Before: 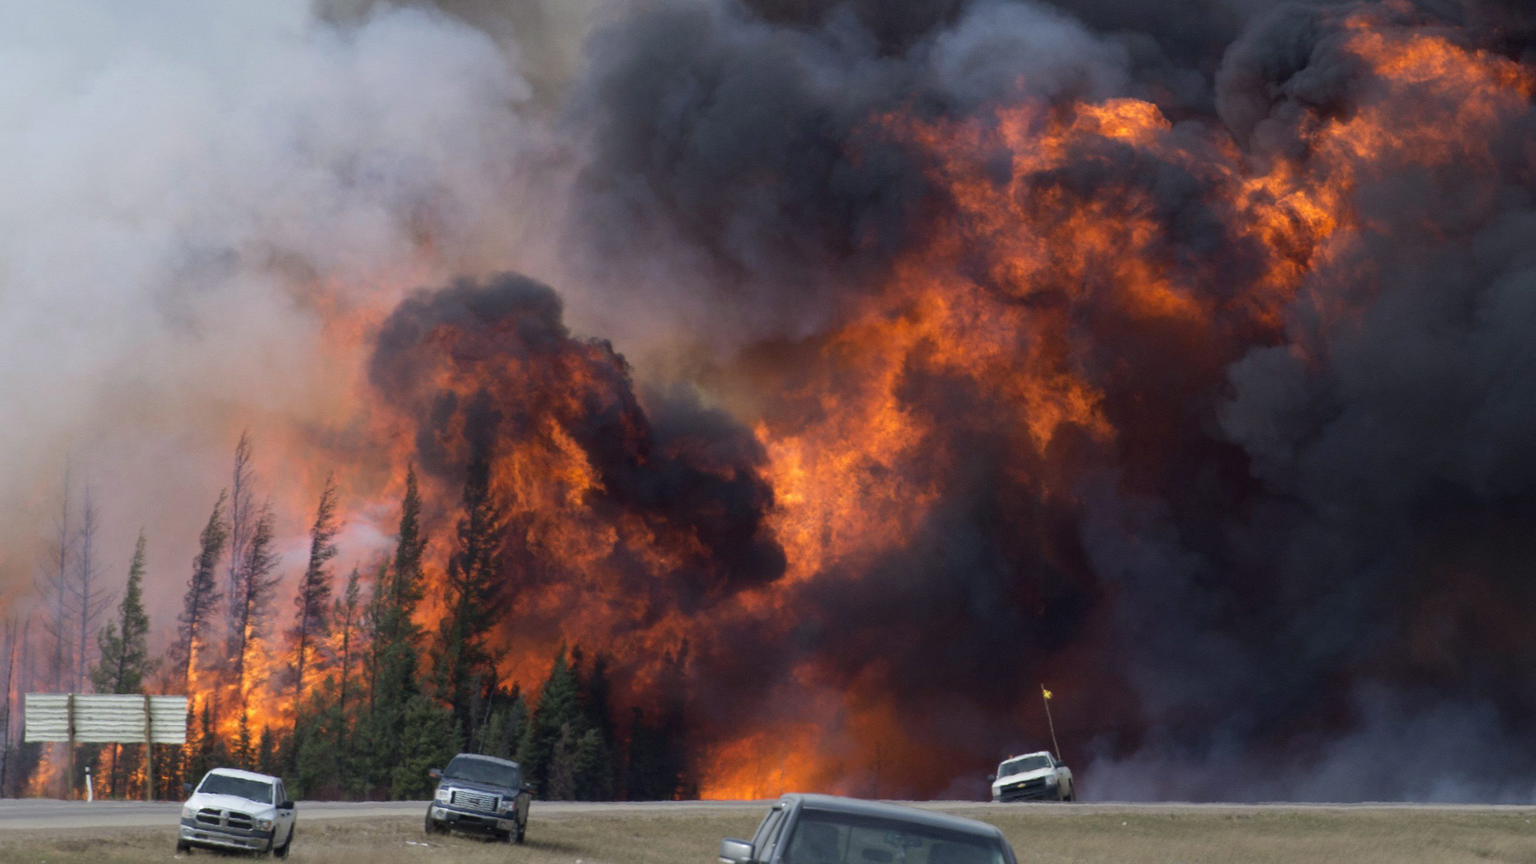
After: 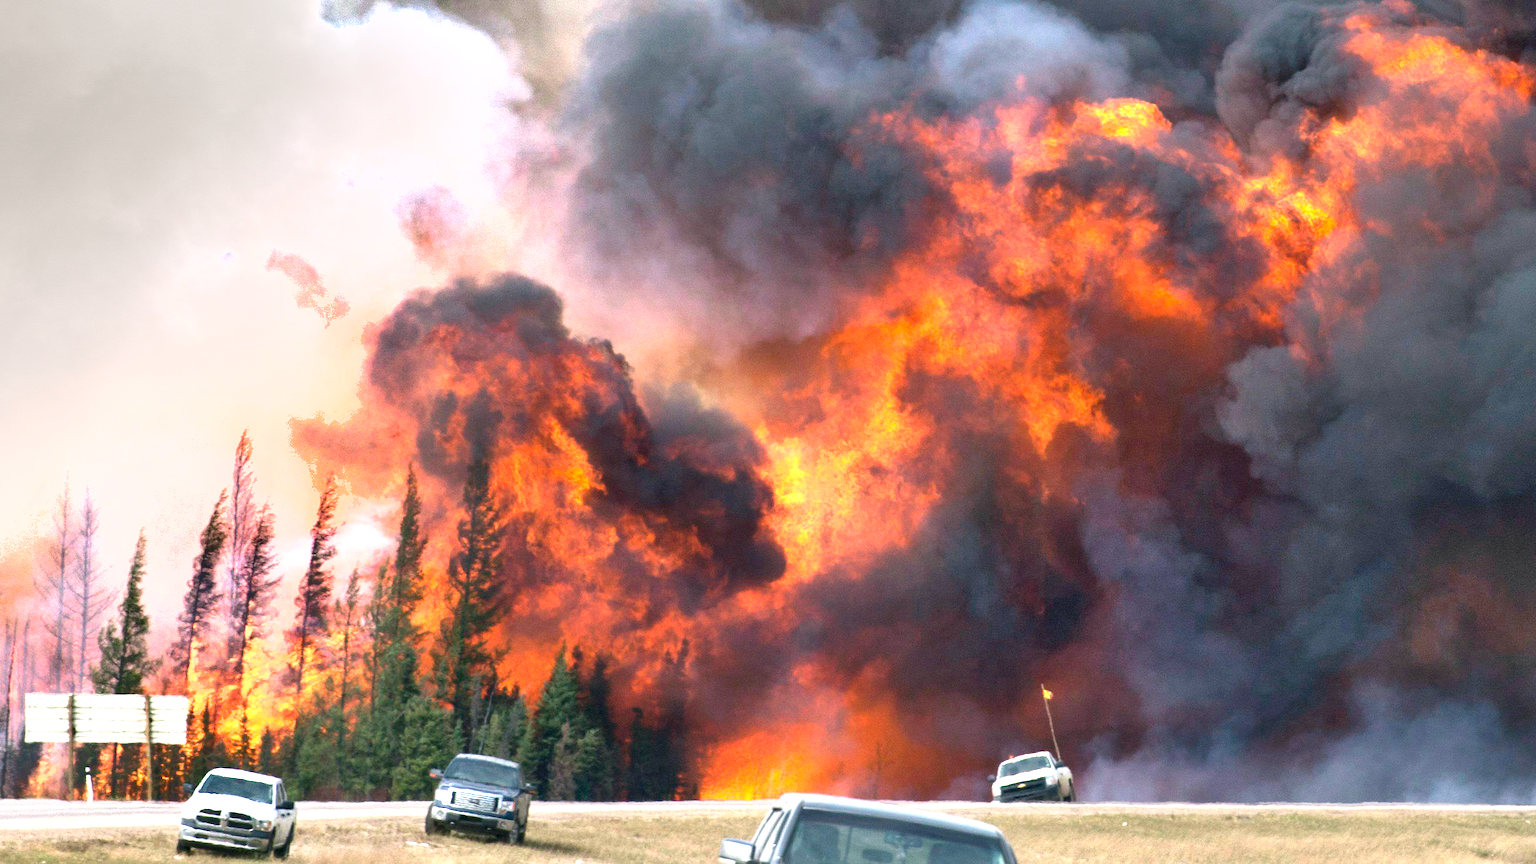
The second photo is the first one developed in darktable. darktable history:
shadows and highlights: soften with gaussian
color correction: highlights a* 4.02, highlights b* 4.98, shadows a* -7.55, shadows b* 4.98
exposure: black level correction 0, exposure 1.9 EV, compensate highlight preservation false
